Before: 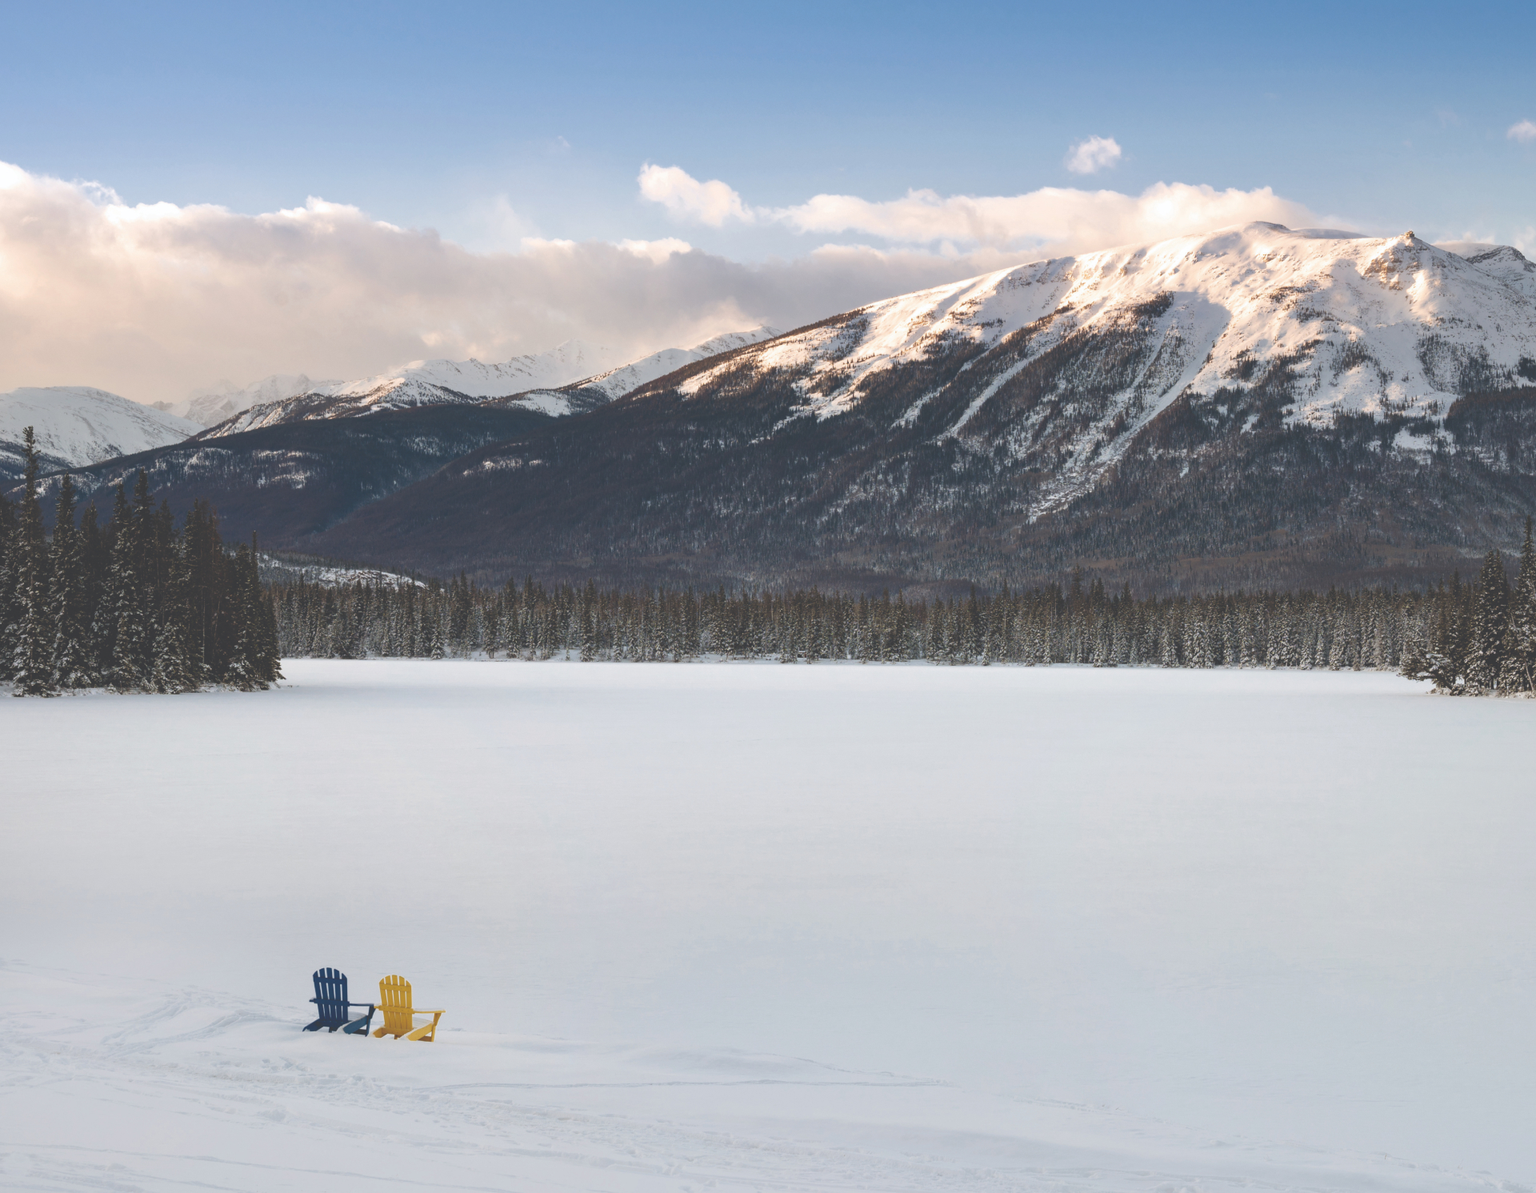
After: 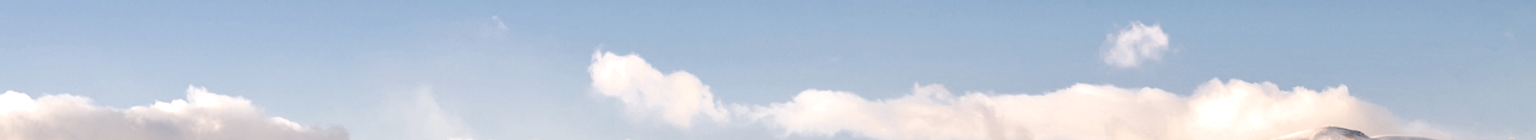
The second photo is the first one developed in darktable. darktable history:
crop and rotate: left 9.644%, top 9.491%, right 6.021%, bottom 80.509%
sharpen: amount 0.2
rotate and perspective: rotation 0.174°, lens shift (vertical) 0.013, lens shift (horizontal) 0.019, shear 0.001, automatic cropping original format, crop left 0.007, crop right 0.991, crop top 0.016, crop bottom 0.997
local contrast: on, module defaults
